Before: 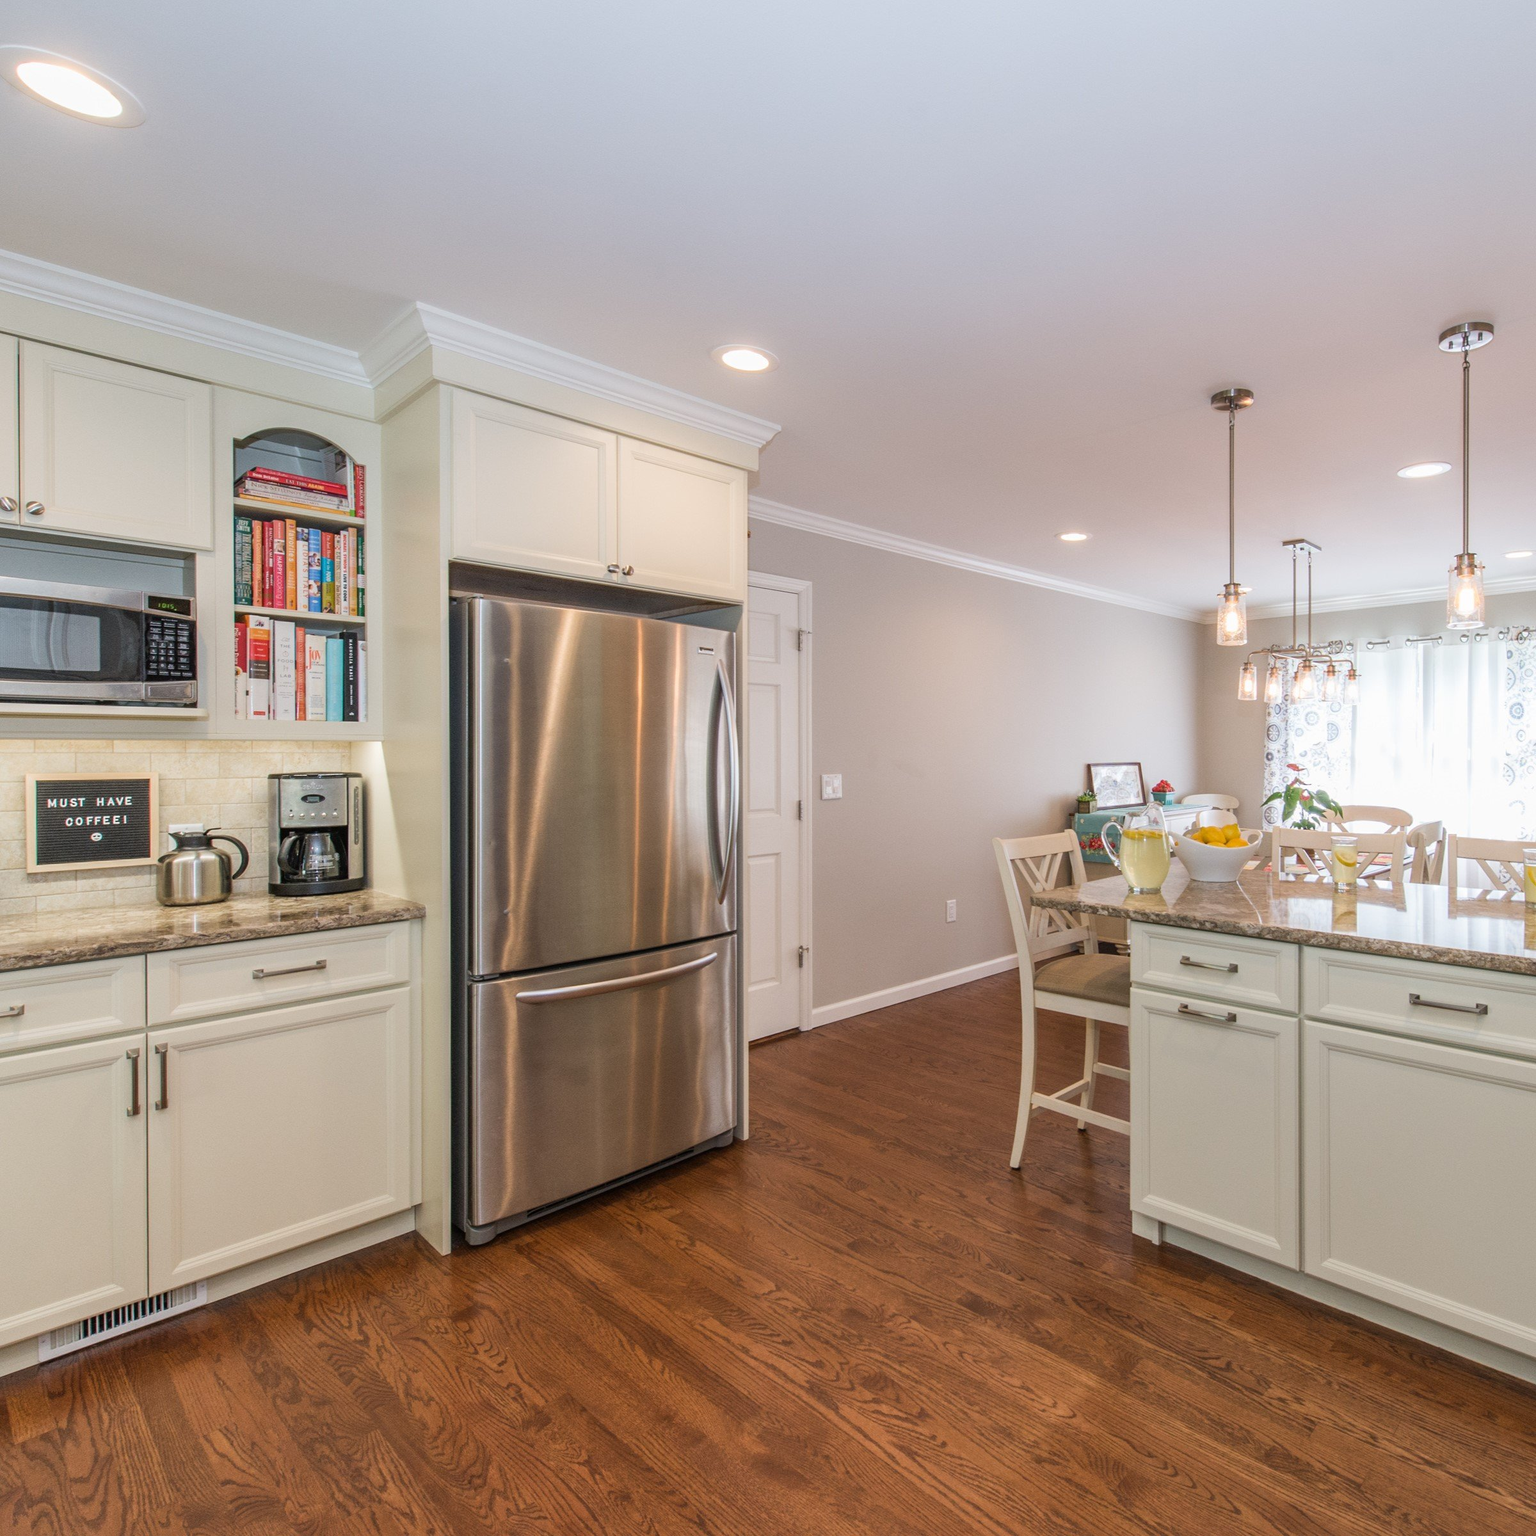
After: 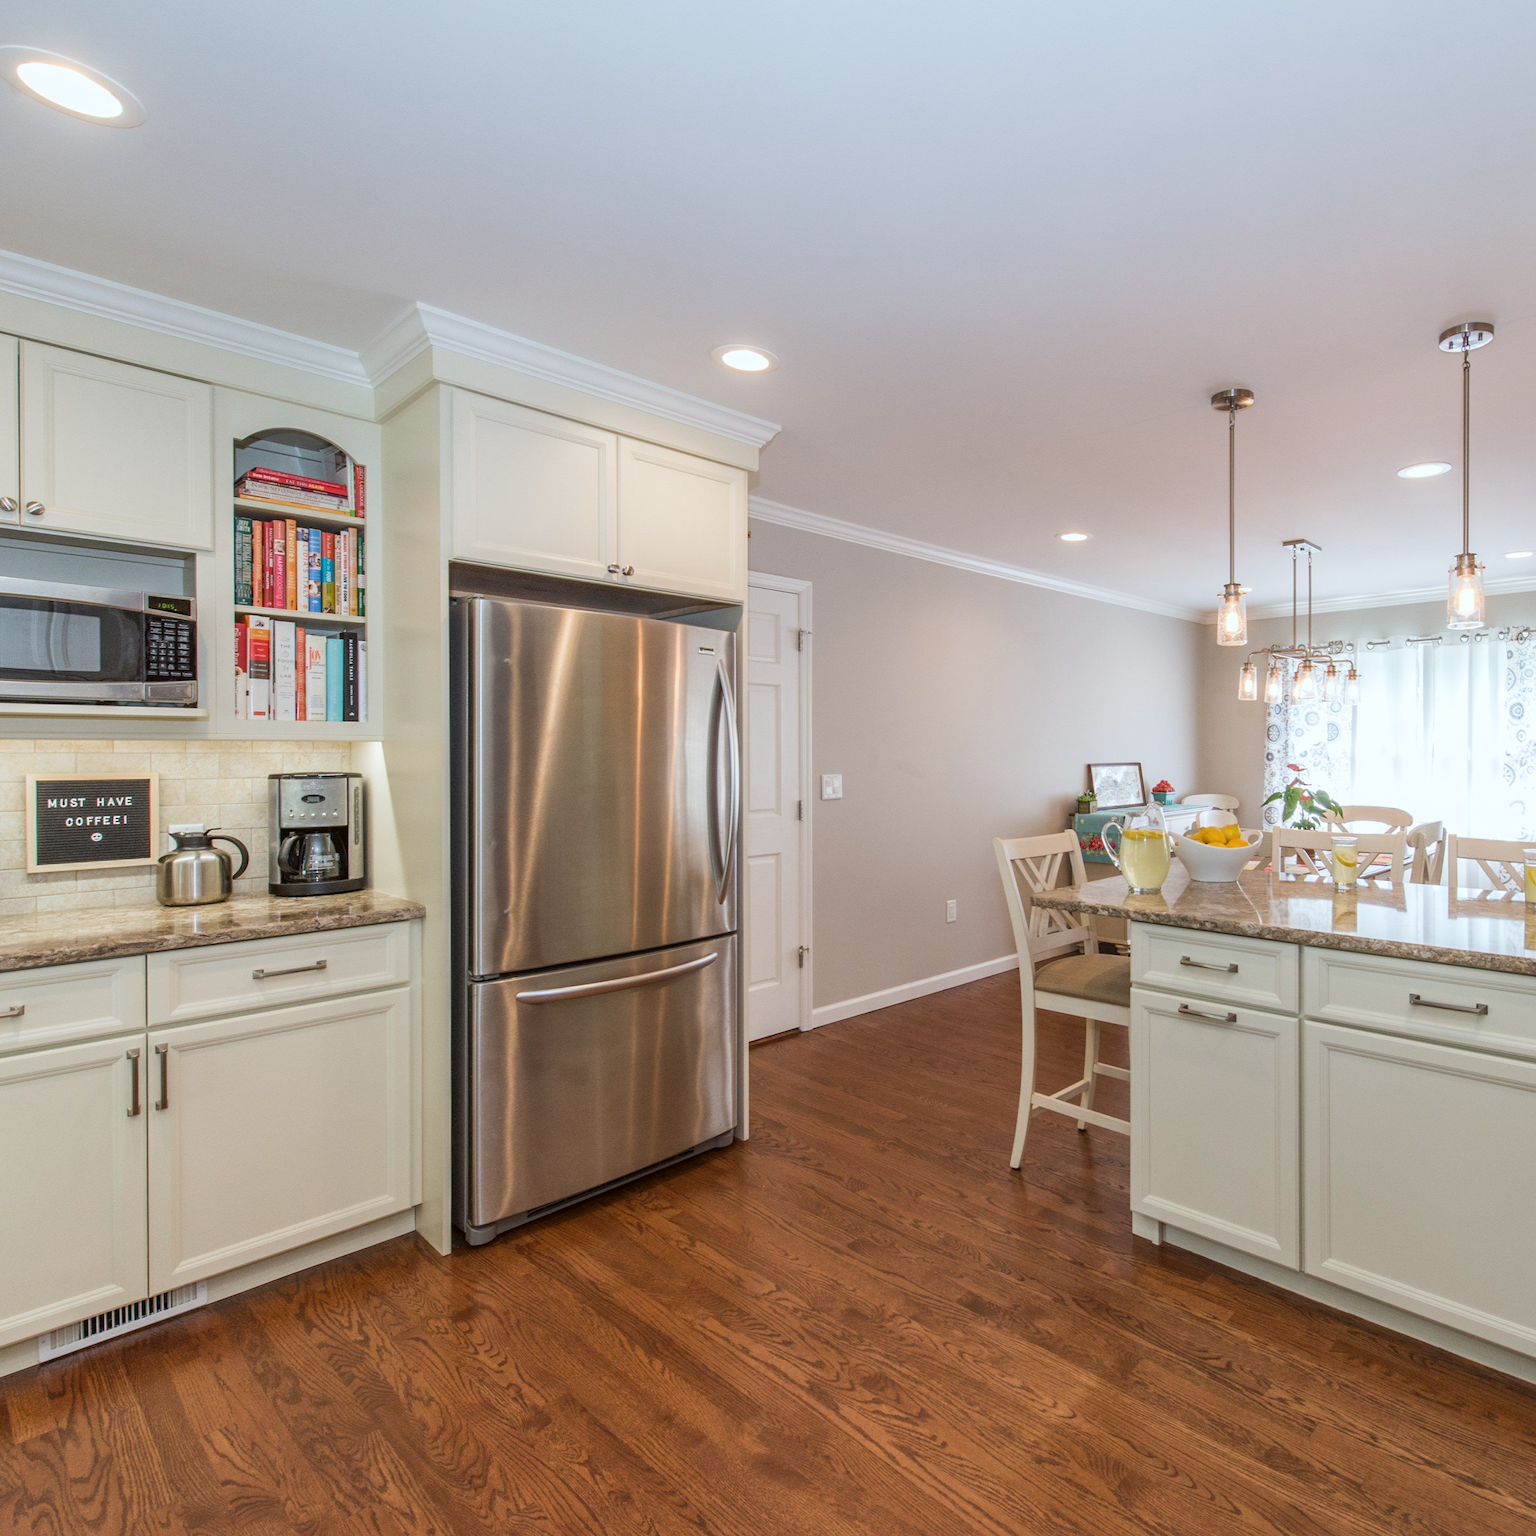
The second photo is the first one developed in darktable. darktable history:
color correction: highlights a* -2.85, highlights b* -2.87, shadows a* 2.51, shadows b* 2.78
